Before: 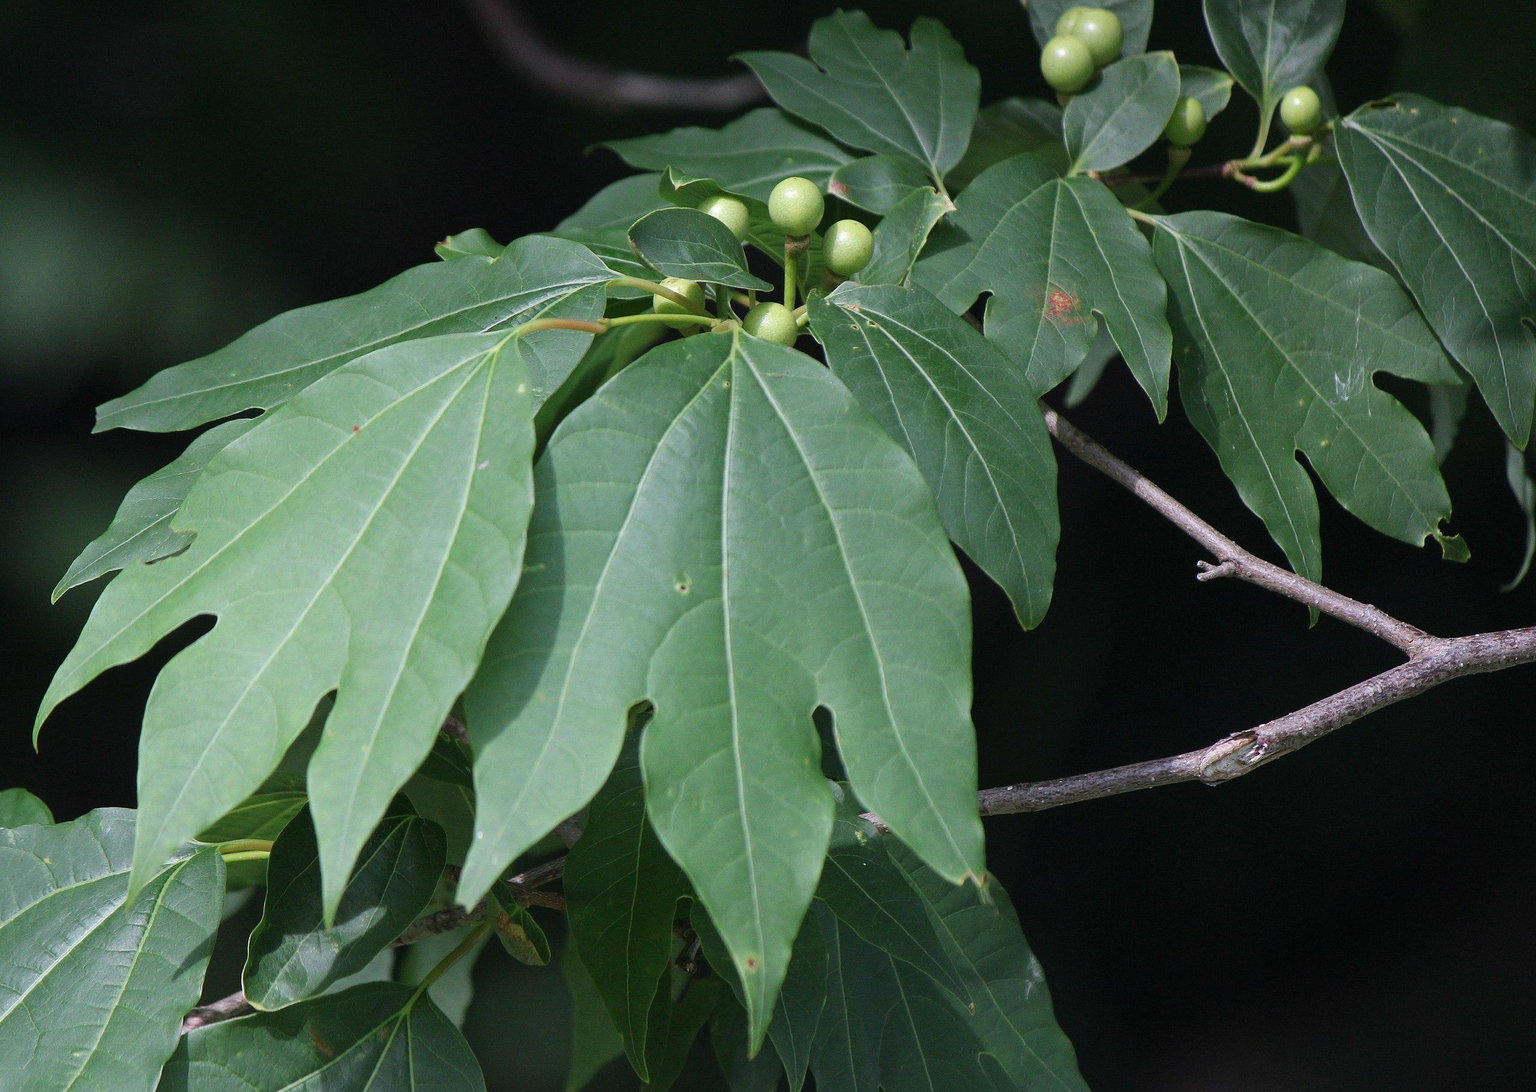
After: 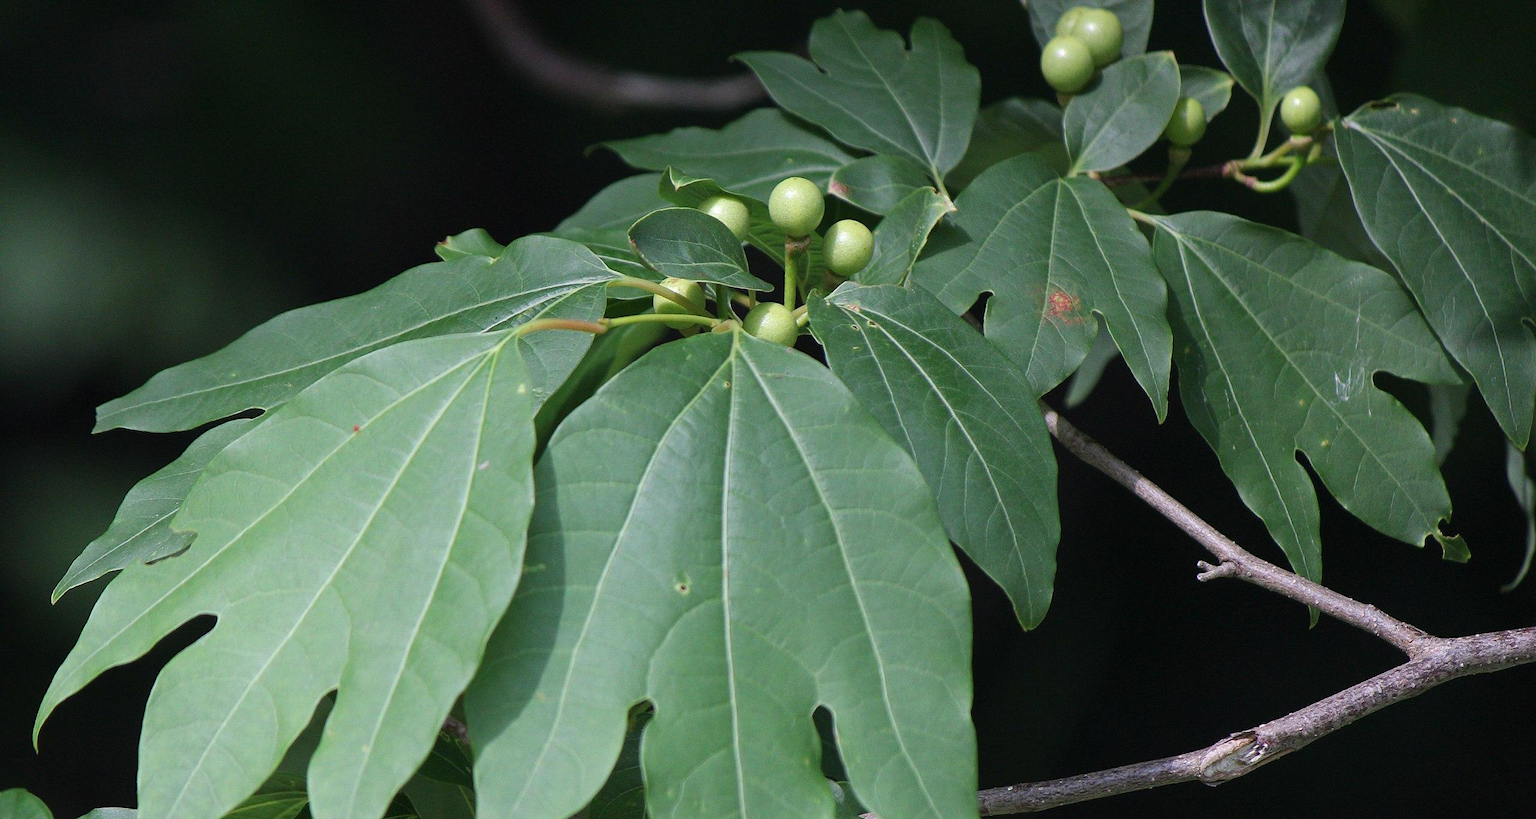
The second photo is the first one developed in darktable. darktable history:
crop: bottom 24.963%
